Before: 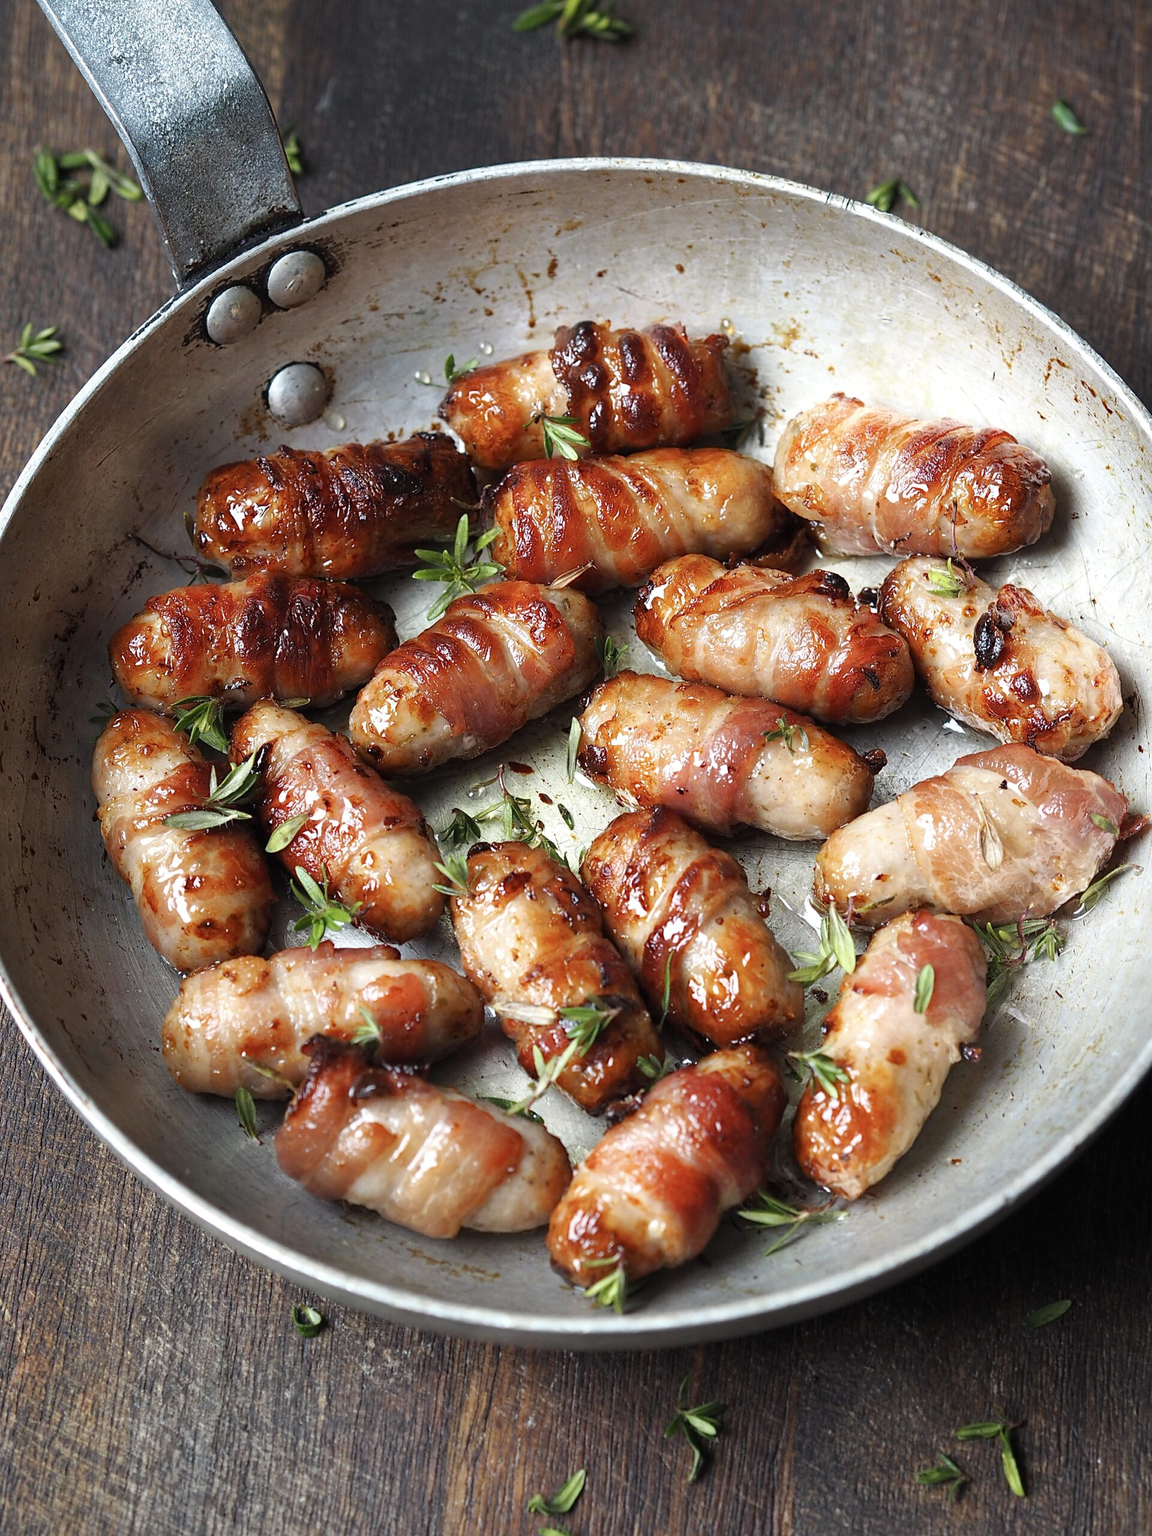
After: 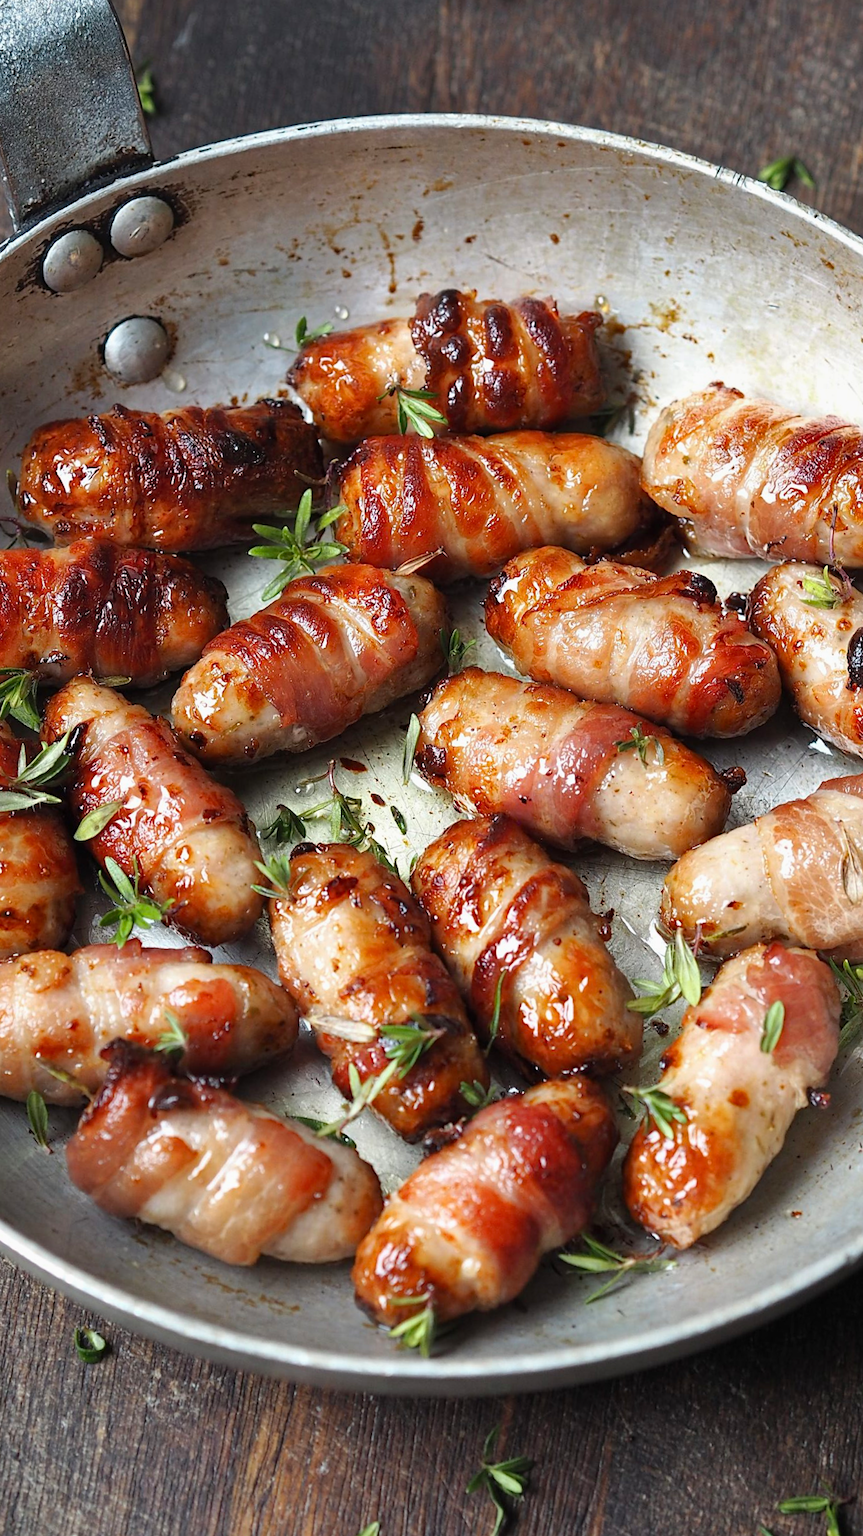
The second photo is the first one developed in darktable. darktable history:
shadows and highlights: shadows 43.71, white point adjustment -1.46, soften with gaussian
crop and rotate: angle -3.27°, left 14.277%, top 0.028%, right 10.766%, bottom 0.028%
